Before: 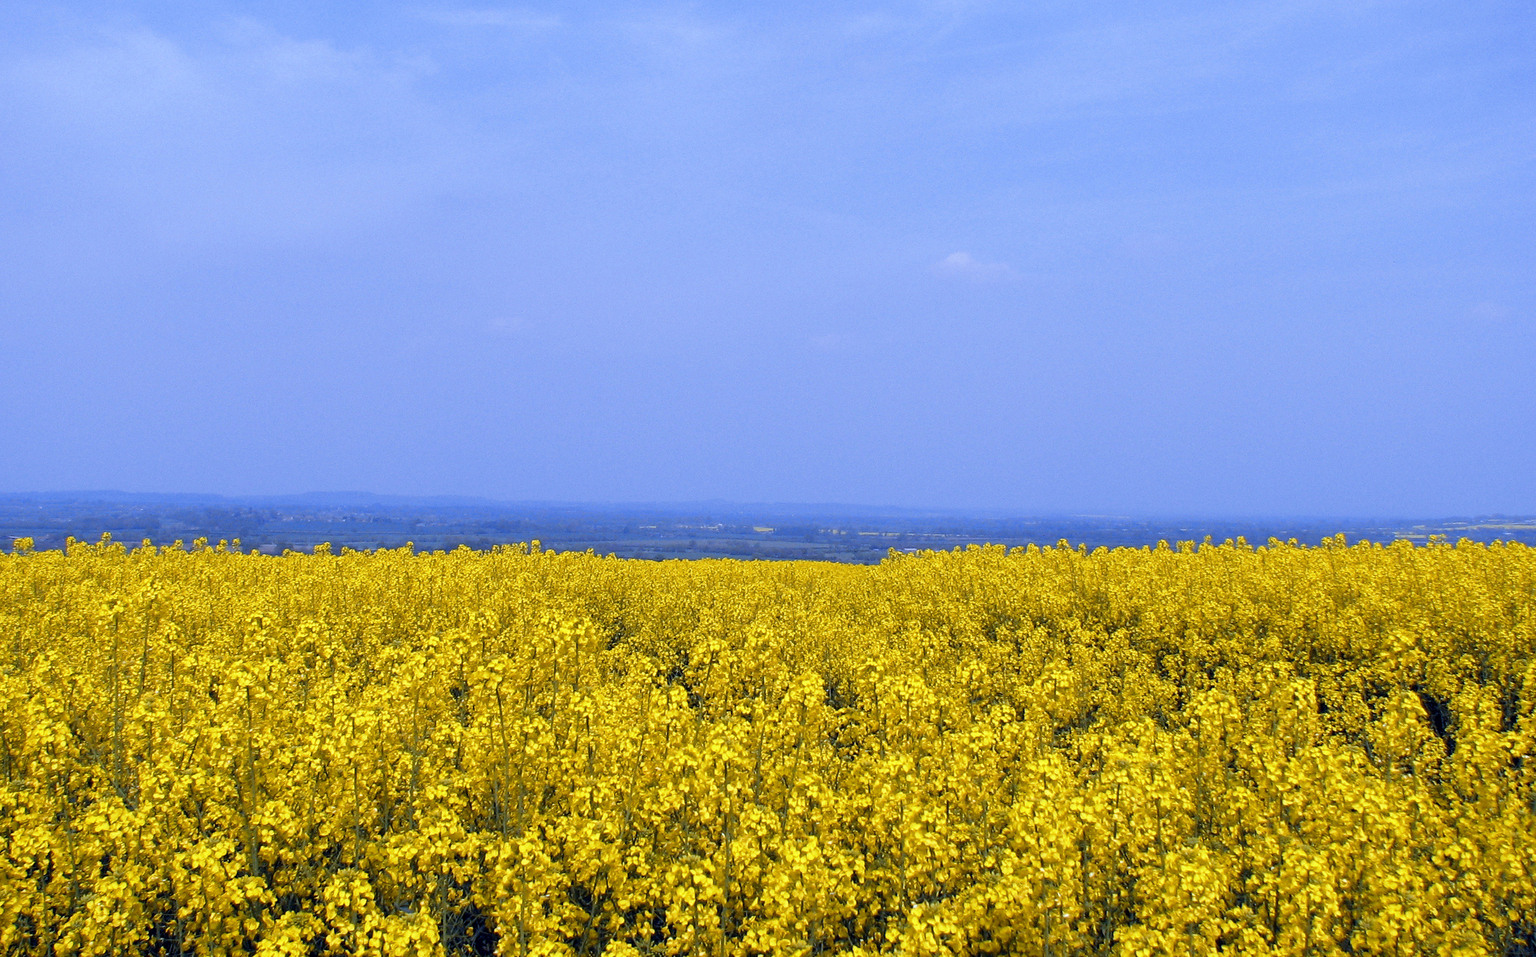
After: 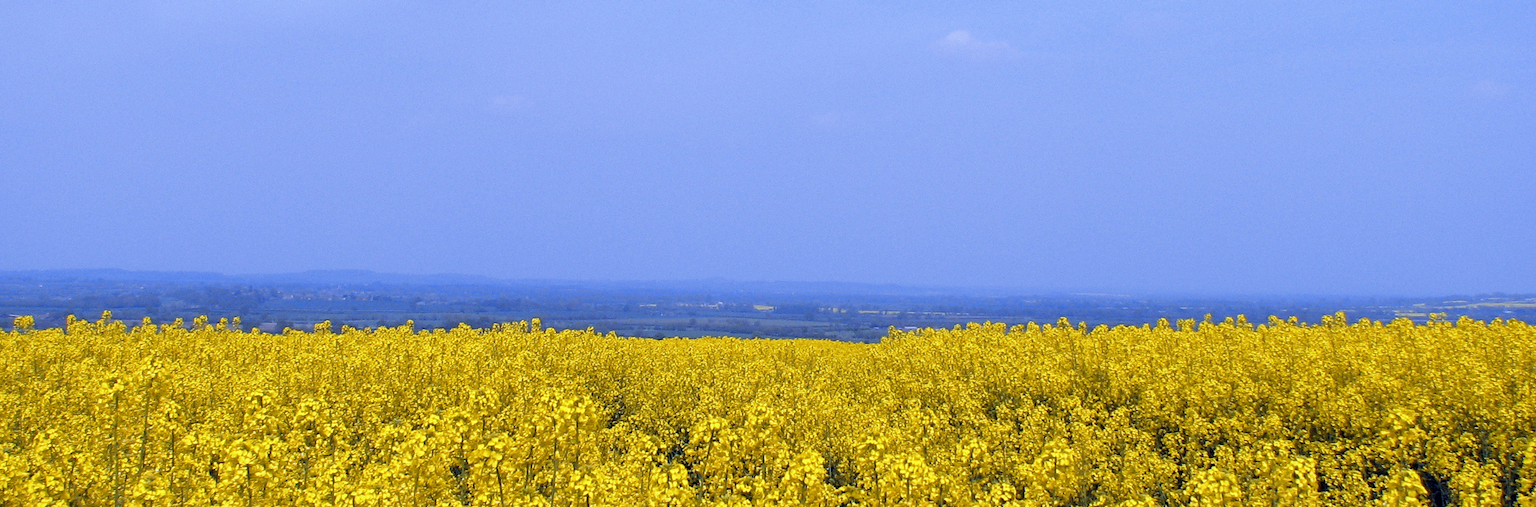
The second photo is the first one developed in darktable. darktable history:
crop and rotate: top 23.223%, bottom 23.739%
